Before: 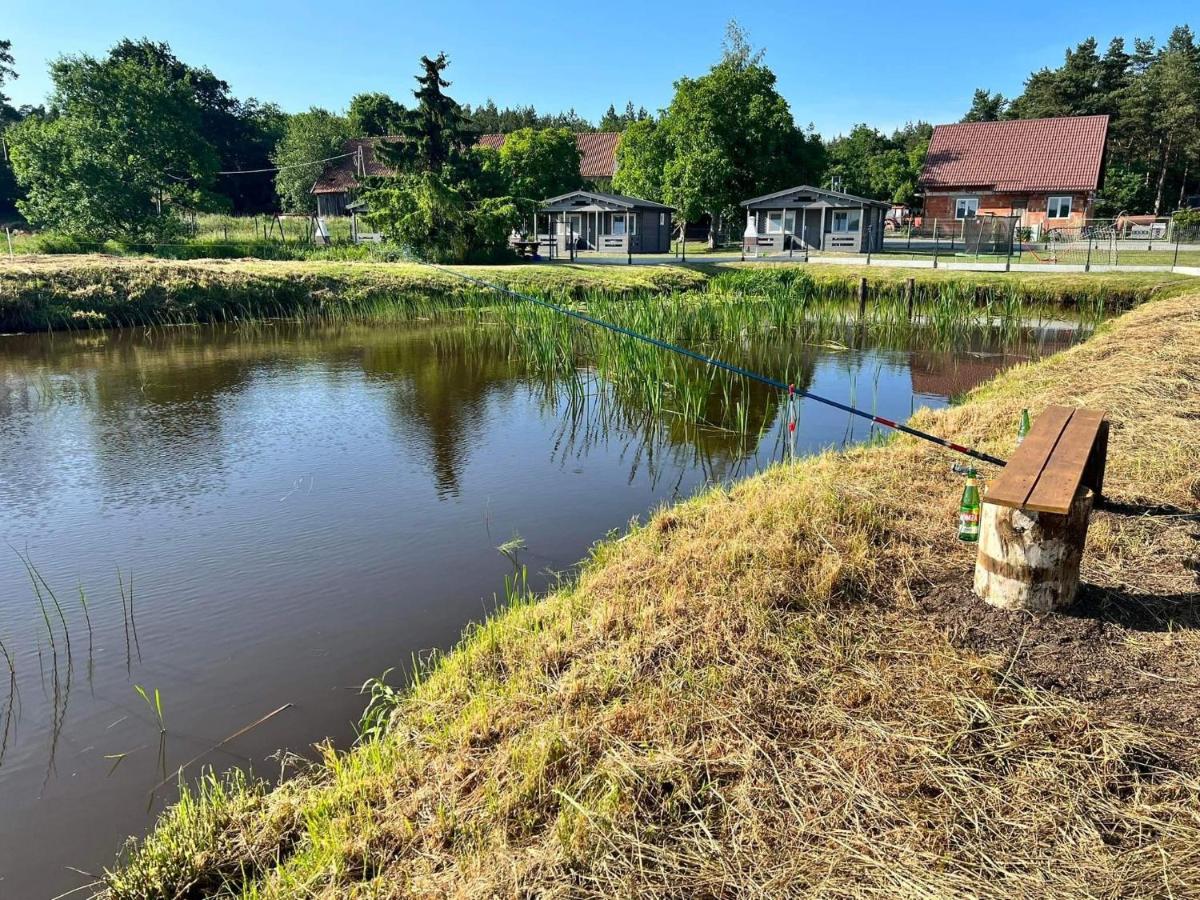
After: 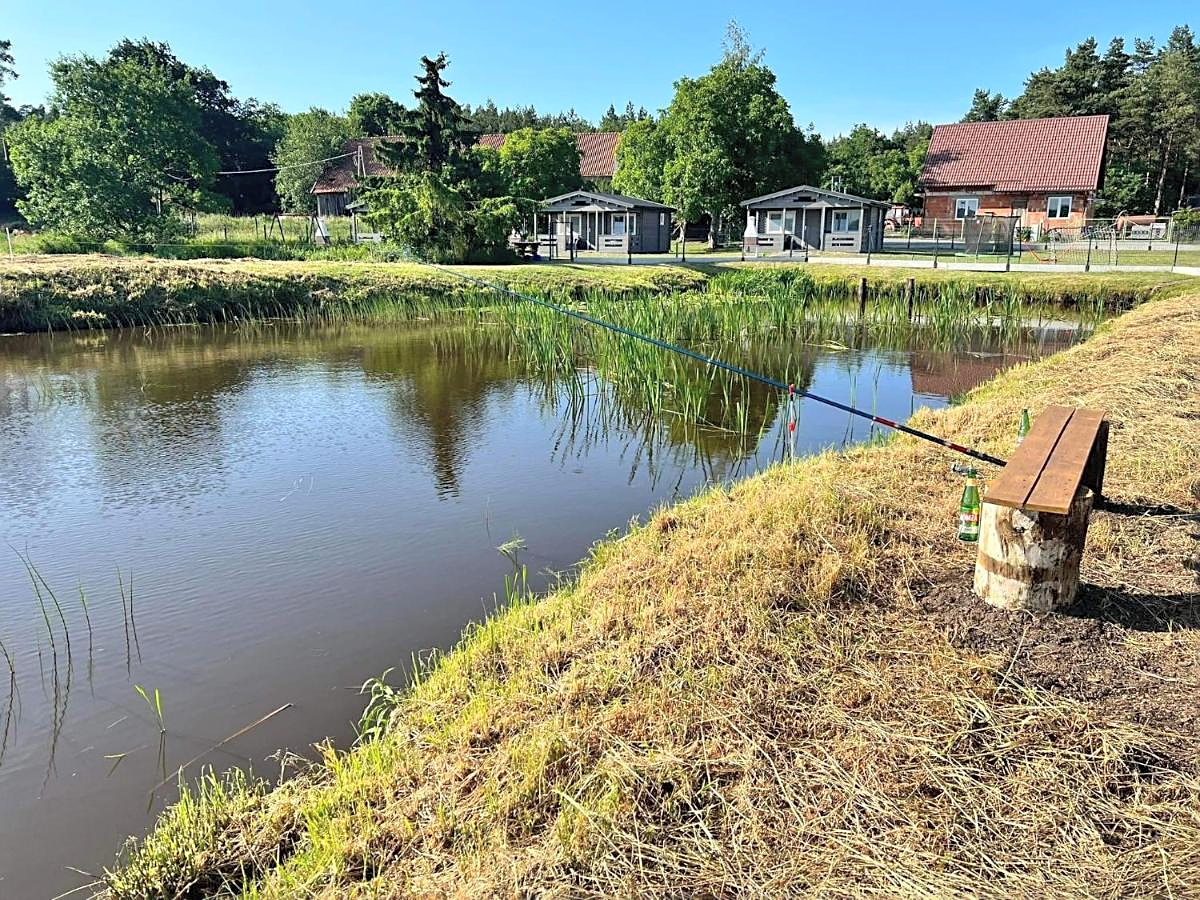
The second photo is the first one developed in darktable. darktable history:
sharpen: on, module defaults
contrast brightness saturation: brightness 0.15
